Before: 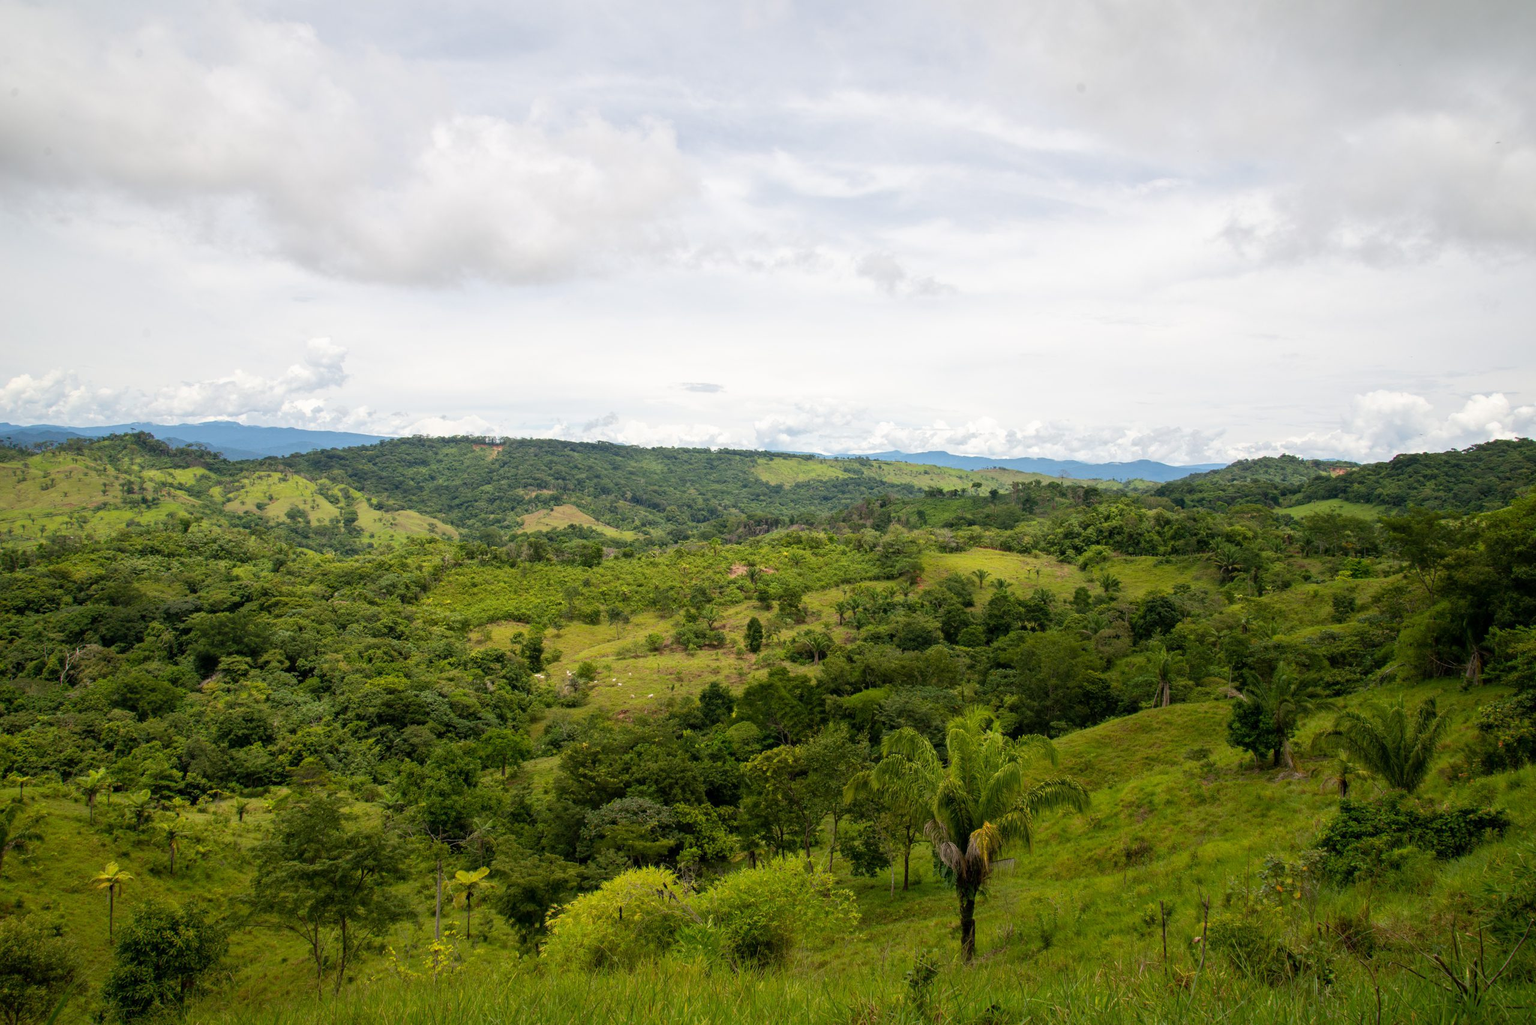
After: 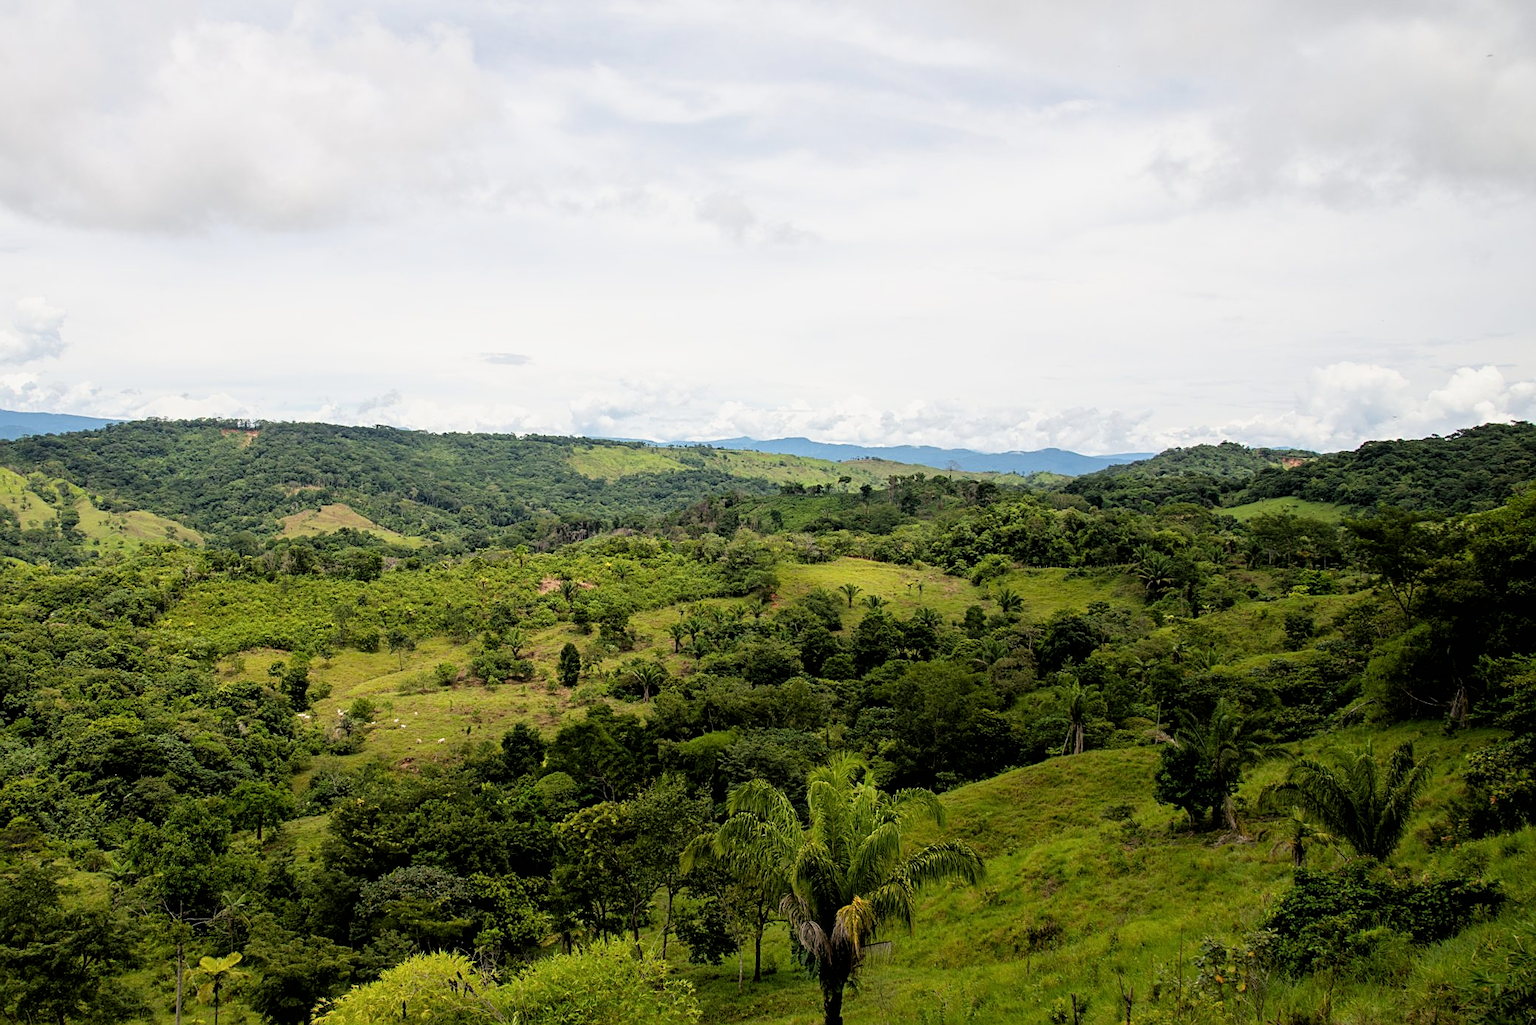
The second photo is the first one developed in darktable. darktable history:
sharpen: on, module defaults
exposure: black level correction 0, compensate exposure bias true, compensate highlight preservation false
crop: left 19.159%, top 9.58%, bottom 9.58%
filmic rgb: black relative exposure -4.93 EV, white relative exposure 2.84 EV, hardness 3.72
